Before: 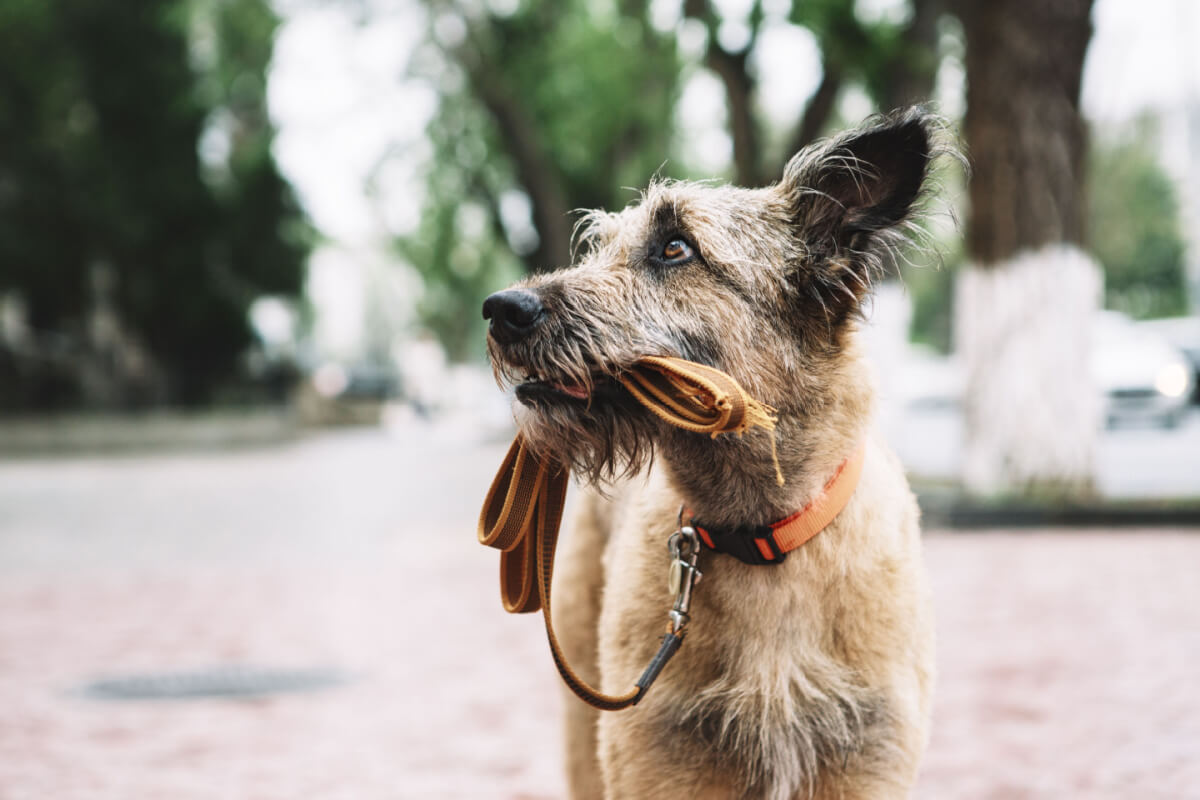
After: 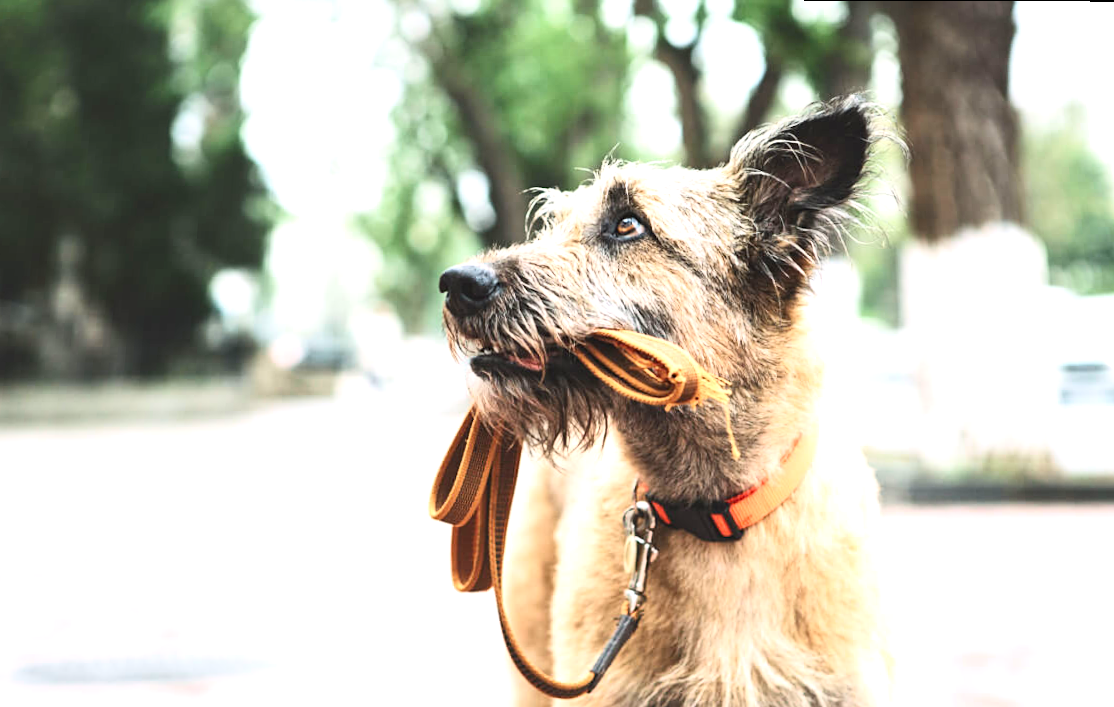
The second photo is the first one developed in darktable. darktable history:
contrast brightness saturation: contrast 0.2, brightness 0.15, saturation 0.14
crop and rotate: top 0%, bottom 11.49%
sharpen: amount 0.2
rotate and perspective: rotation 0.215°, lens shift (vertical) -0.139, crop left 0.069, crop right 0.939, crop top 0.002, crop bottom 0.996
exposure: exposure 0.74 EV, compensate highlight preservation false
